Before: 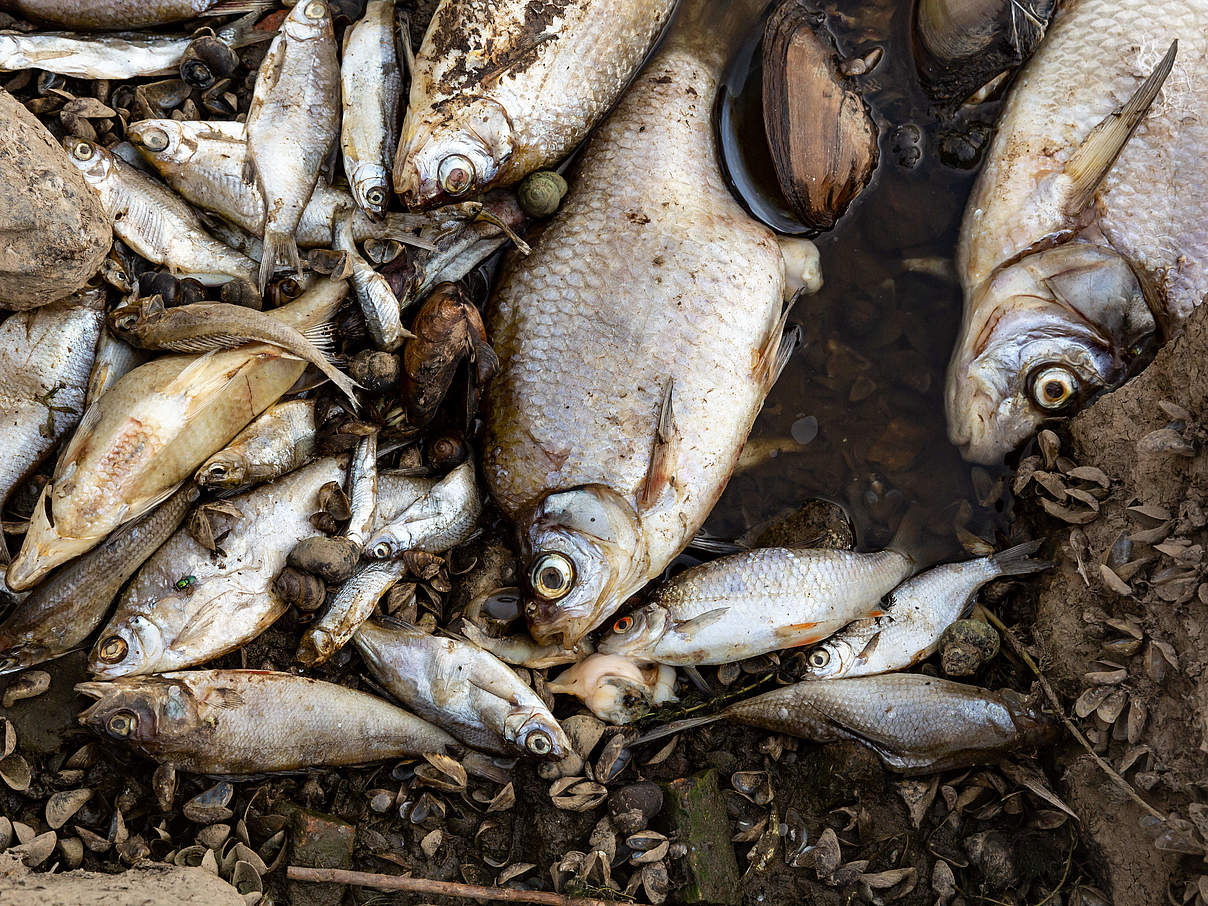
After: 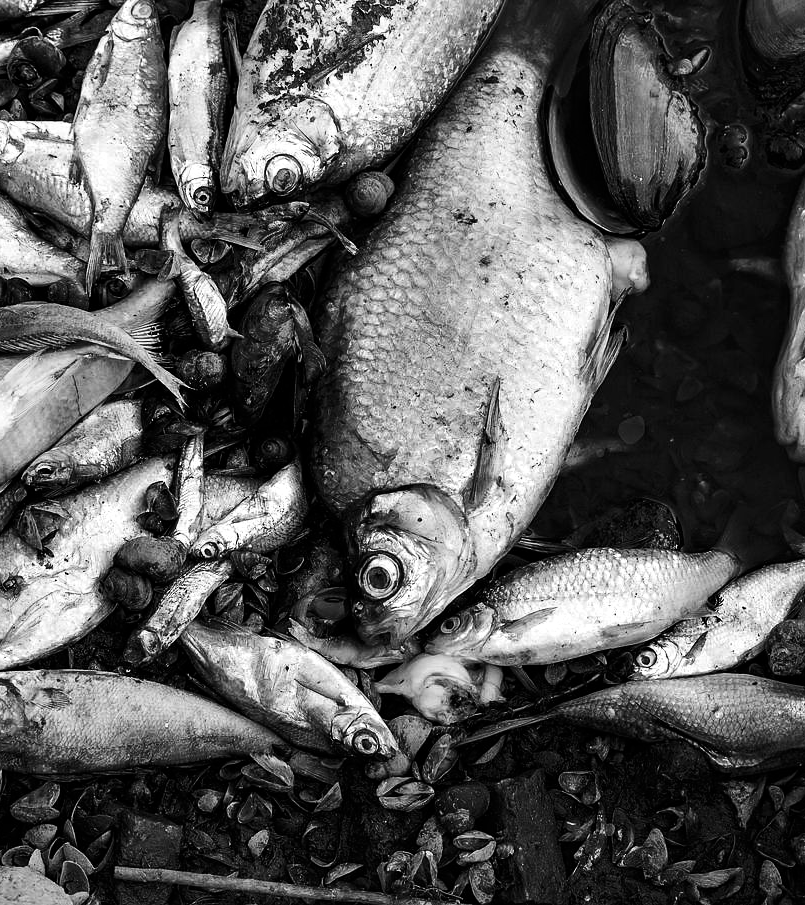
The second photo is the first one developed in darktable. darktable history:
color zones: curves: ch0 [(0, 0.613) (0.01, 0.613) (0.245, 0.448) (0.498, 0.529) (0.642, 0.665) (0.879, 0.777) (0.99, 0.613)]; ch1 [(0, 0) (0.143, 0) (0.286, 0) (0.429, 0) (0.571, 0) (0.714, 0) (0.857, 0)]
contrast brightness saturation: contrast 0.207, brightness -0.111, saturation 0.206
crop and rotate: left 14.322%, right 19.014%
